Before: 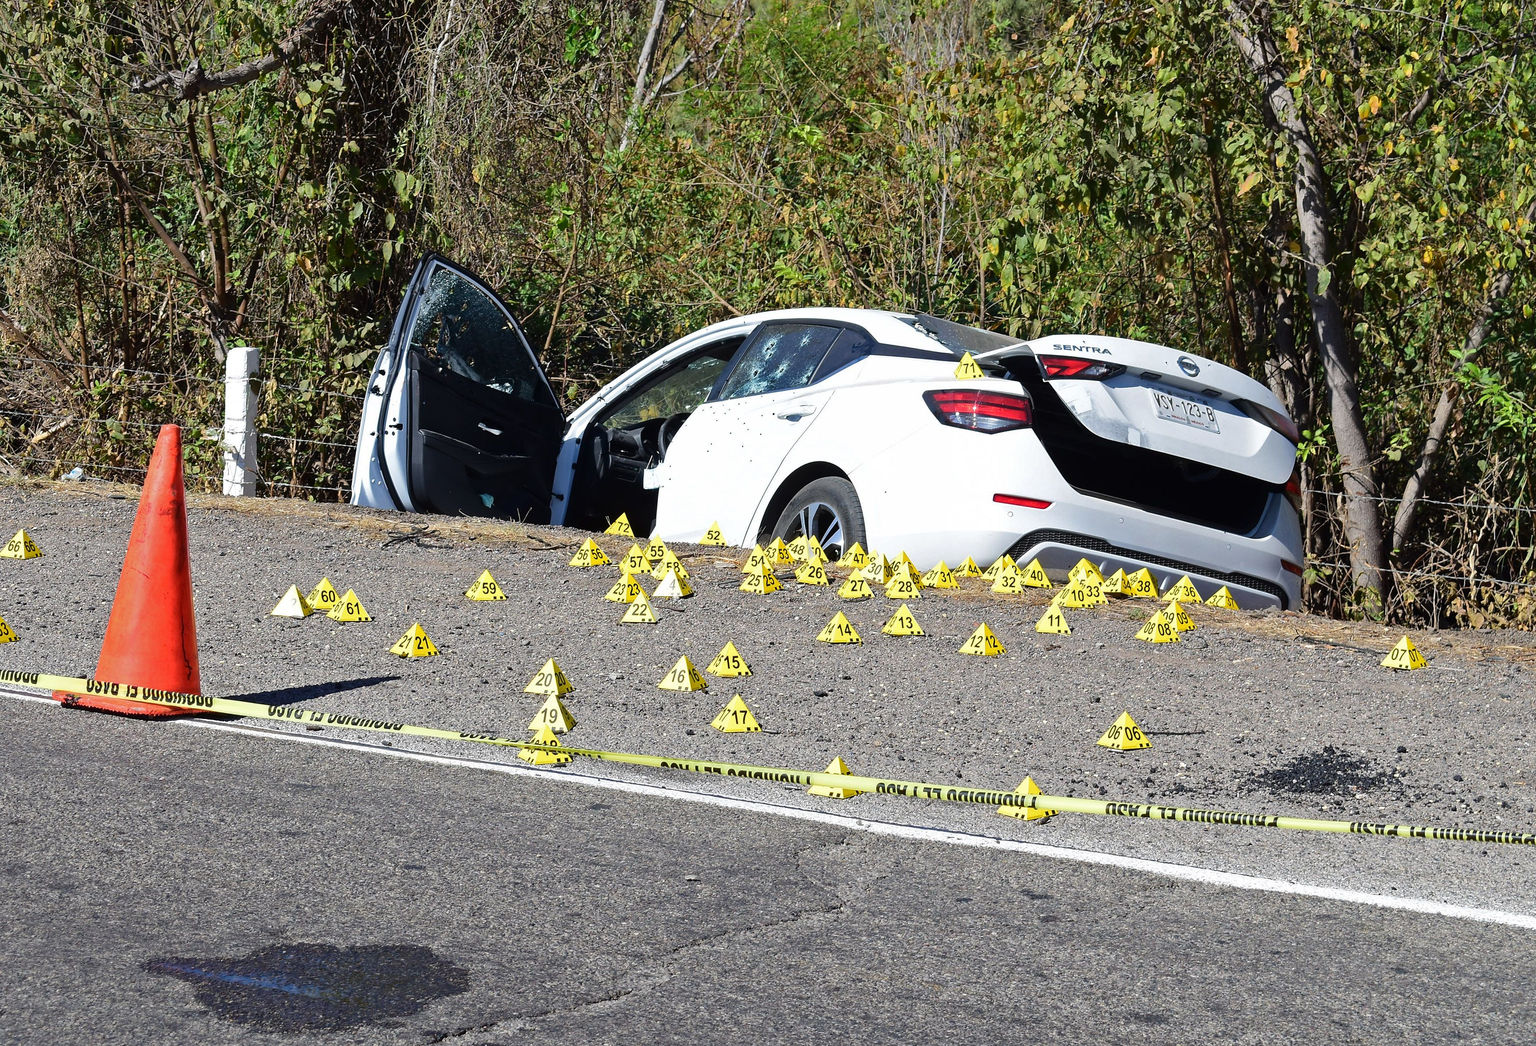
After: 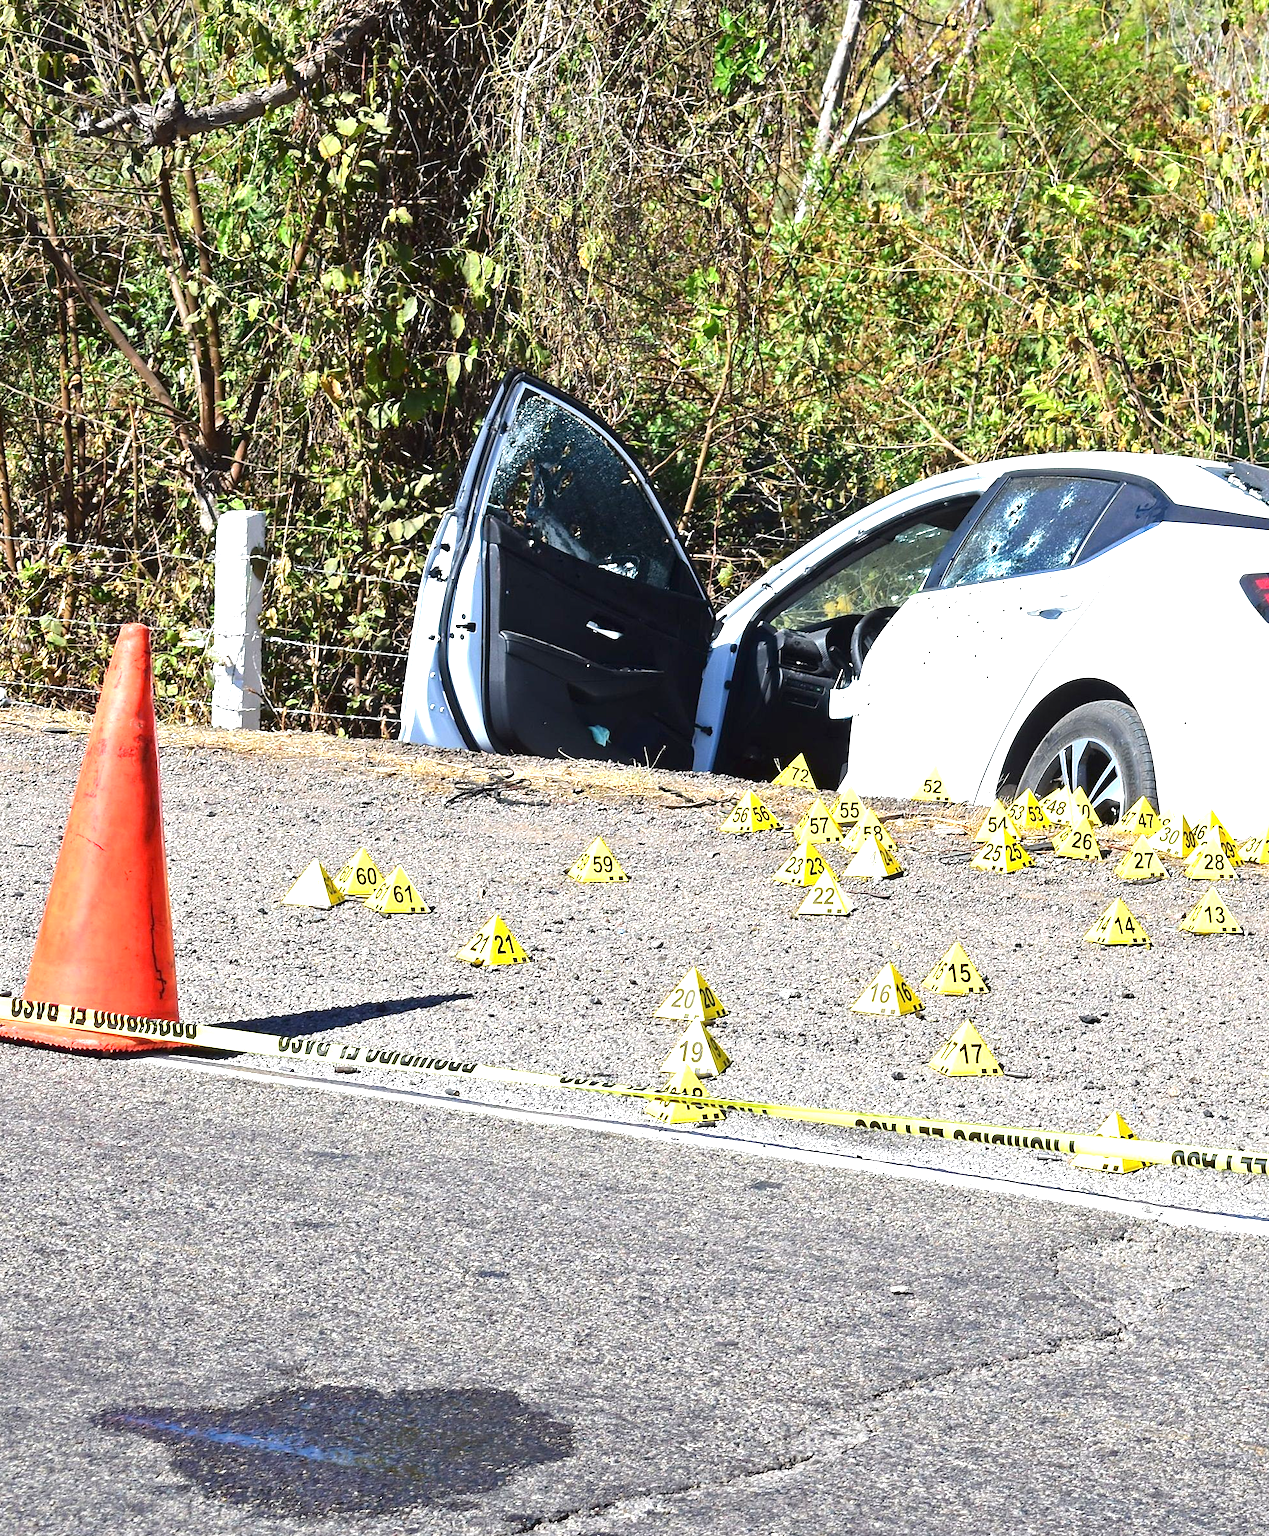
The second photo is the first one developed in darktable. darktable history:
exposure: black level correction 0, exposure 1.199 EV, compensate exposure bias true, compensate highlight preservation false
crop: left 5.16%, right 38.609%
